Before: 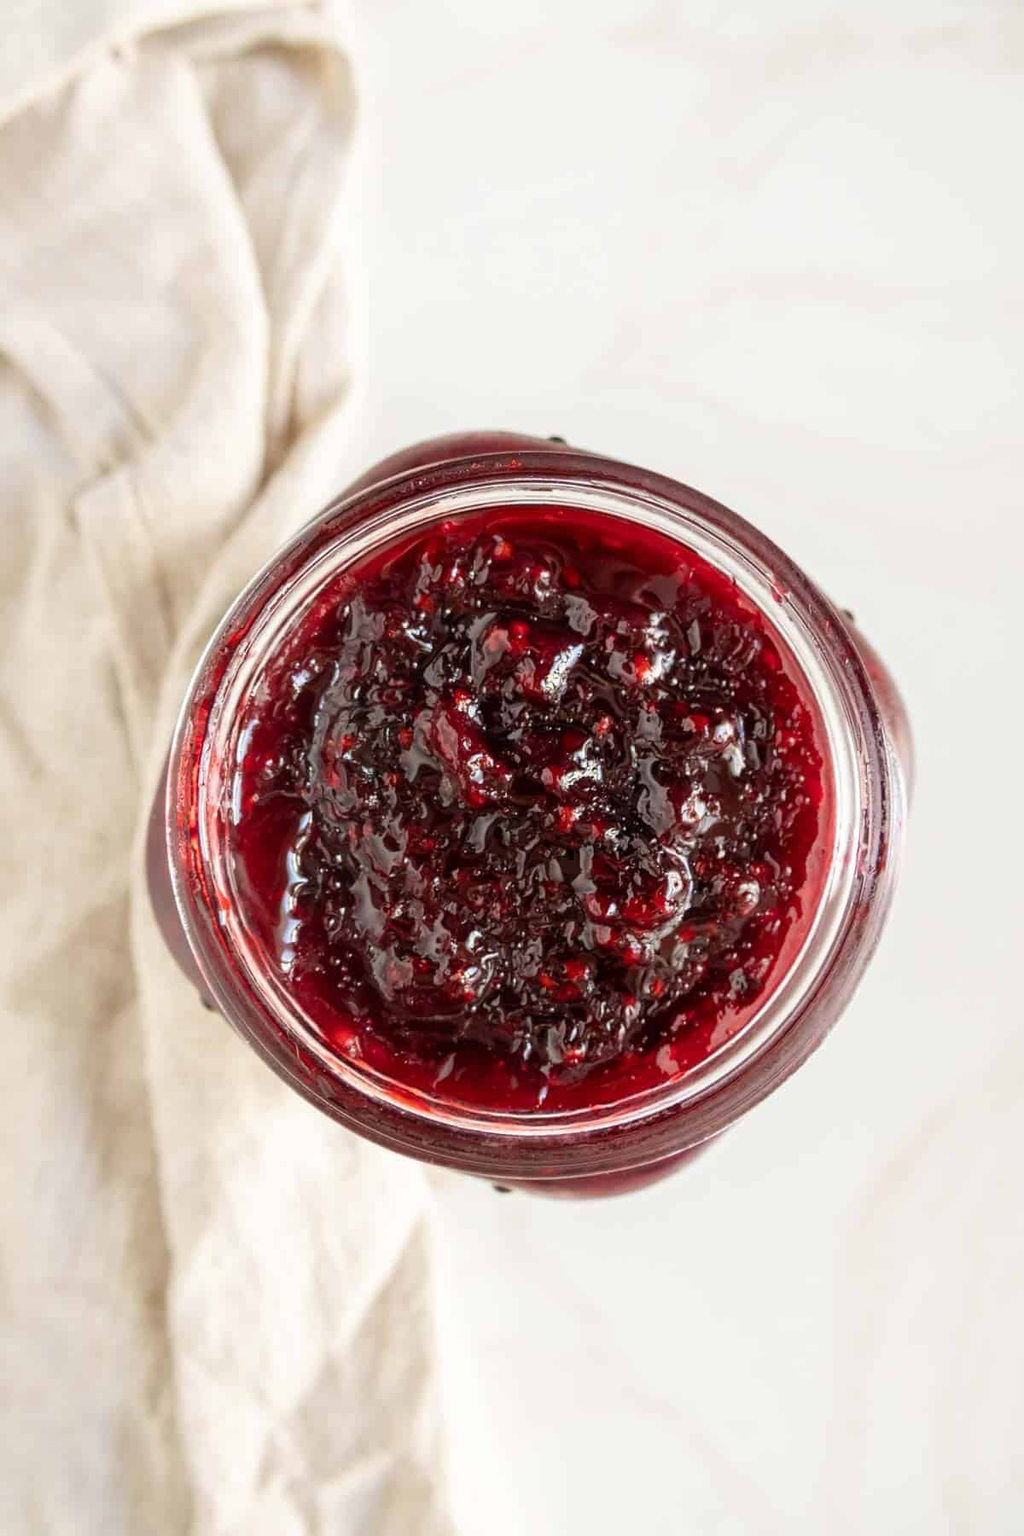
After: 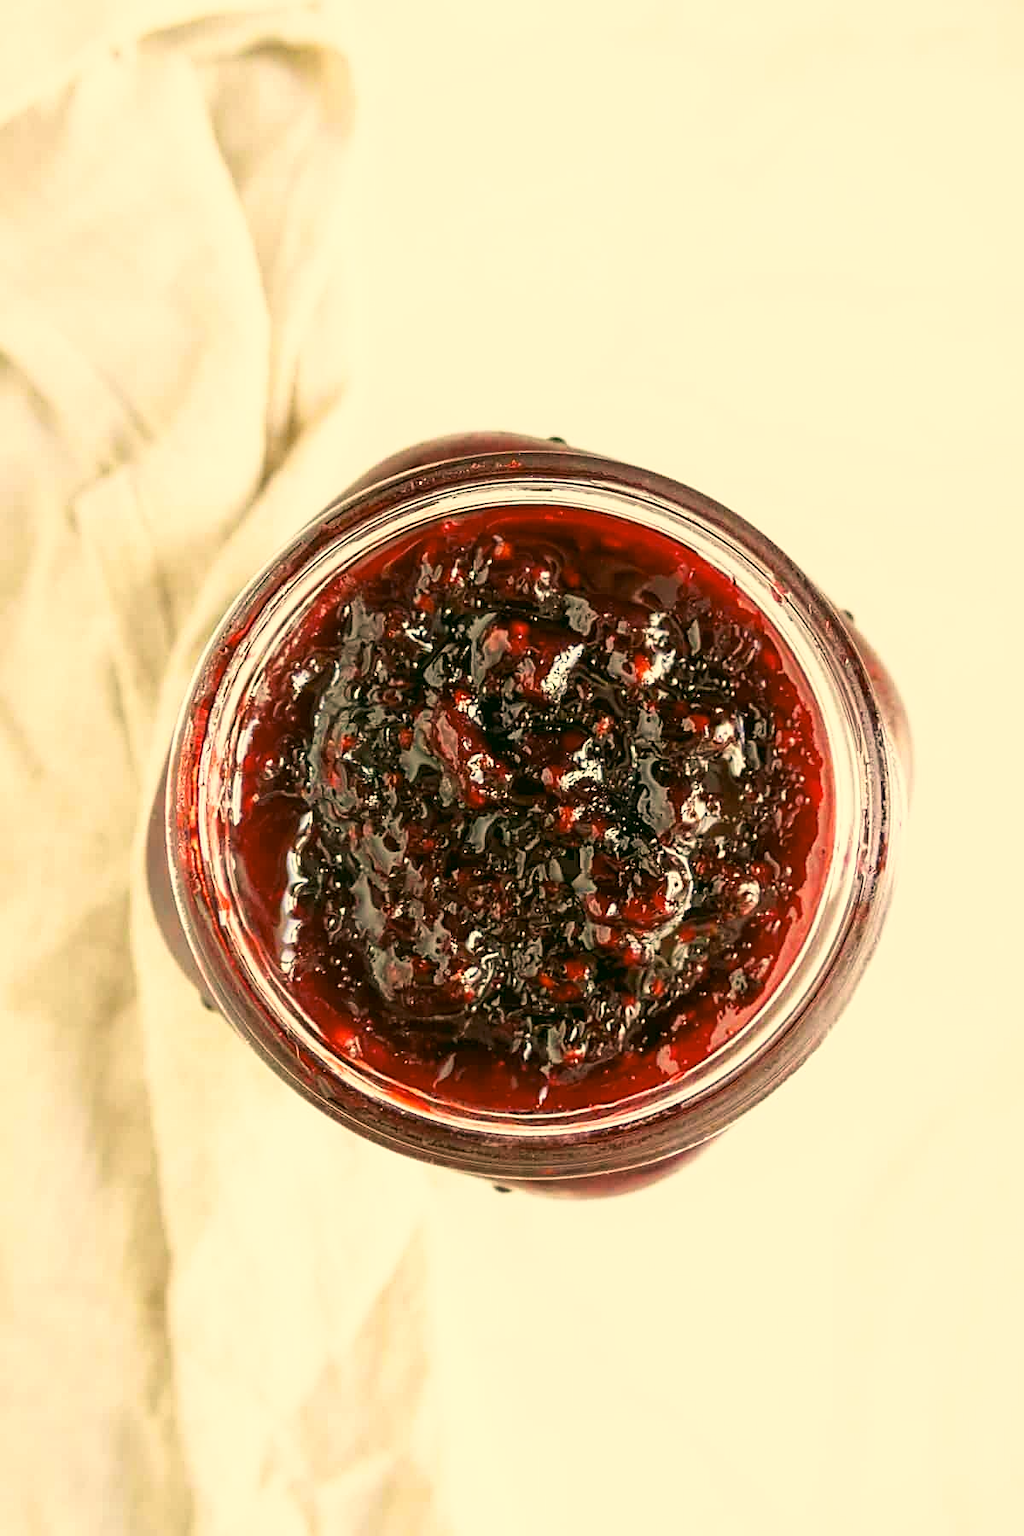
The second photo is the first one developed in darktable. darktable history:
sharpen: on, module defaults
color correction: highlights a* 5.3, highlights b* 24.26, shadows a* -15.58, shadows b* 4.02
base curve: curves: ch0 [(0, 0) (0.688, 0.865) (1, 1)], preserve colors none
